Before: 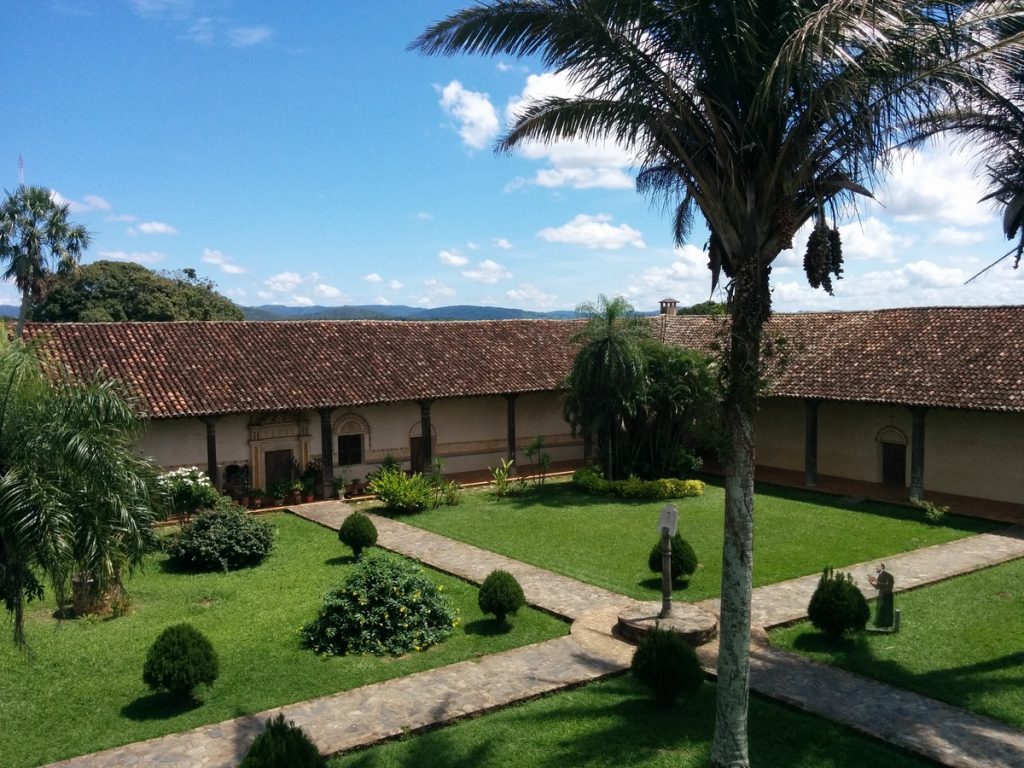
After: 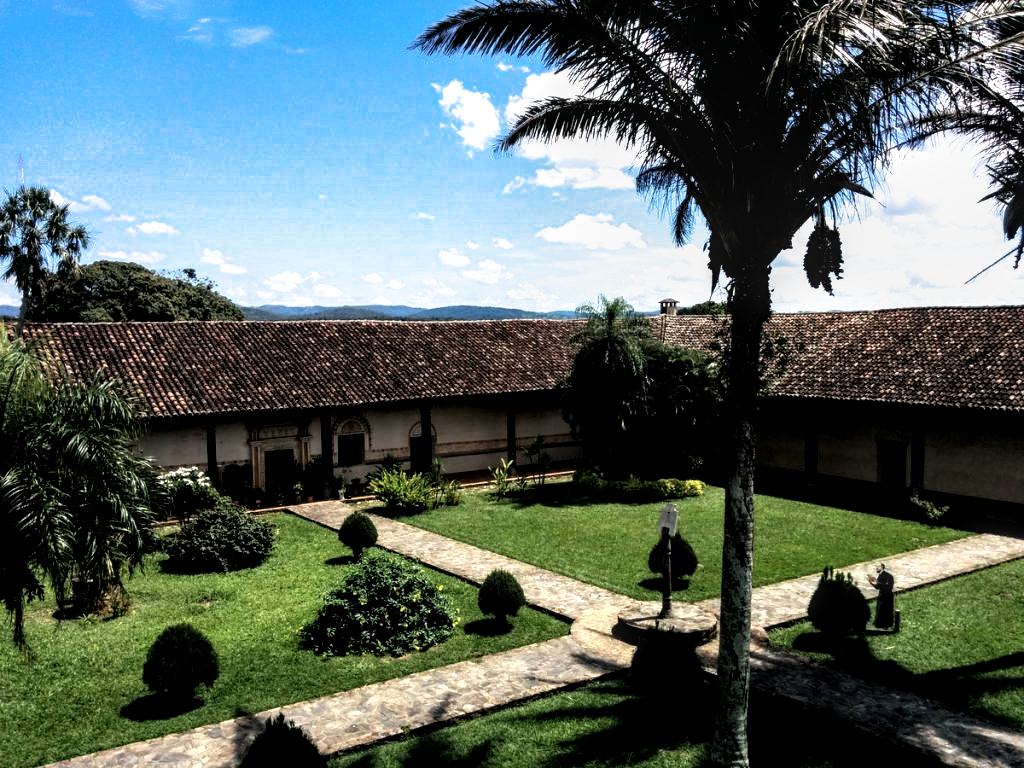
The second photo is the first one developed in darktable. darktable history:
contrast brightness saturation: saturation 0.13
local contrast: detail 150%
filmic rgb: black relative exposure -8.2 EV, white relative exposure 2.2 EV, threshold 3 EV, hardness 7.11, latitude 85.74%, contrast 1.696, highlights saturation mix -4%, shadows ↔ highlights balance -2.69%, color science v5 (2021), contrast in shadows safe, contrast in highlights safe, enable highlight reconstruction true
